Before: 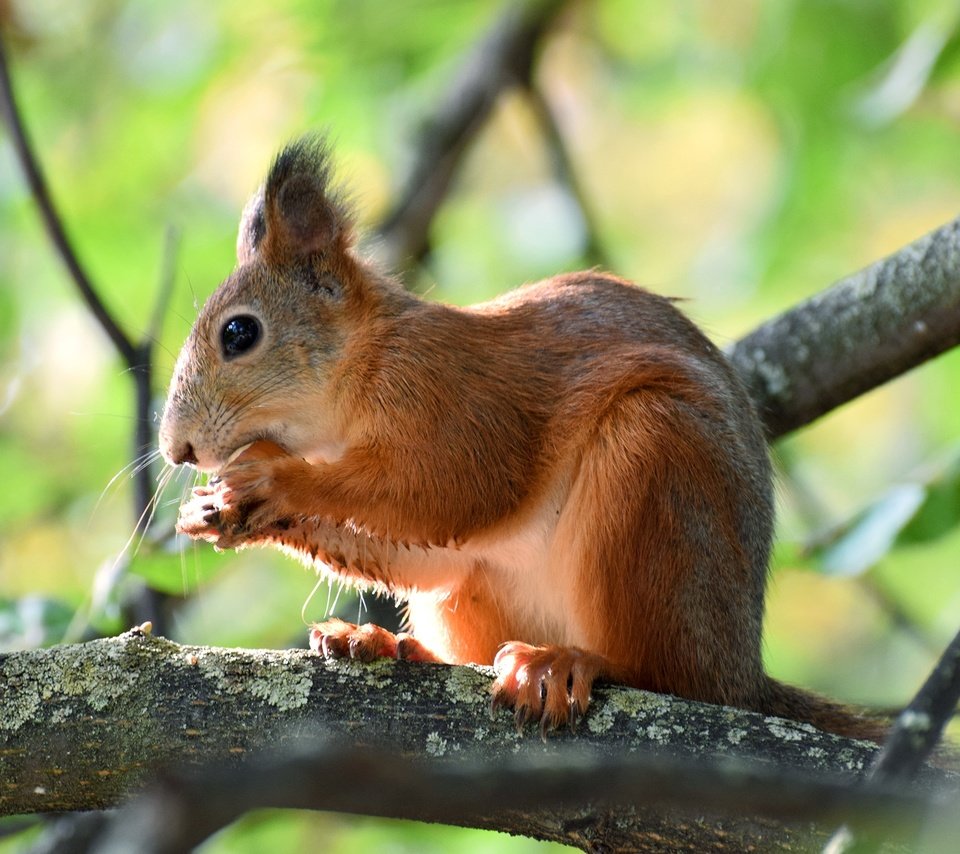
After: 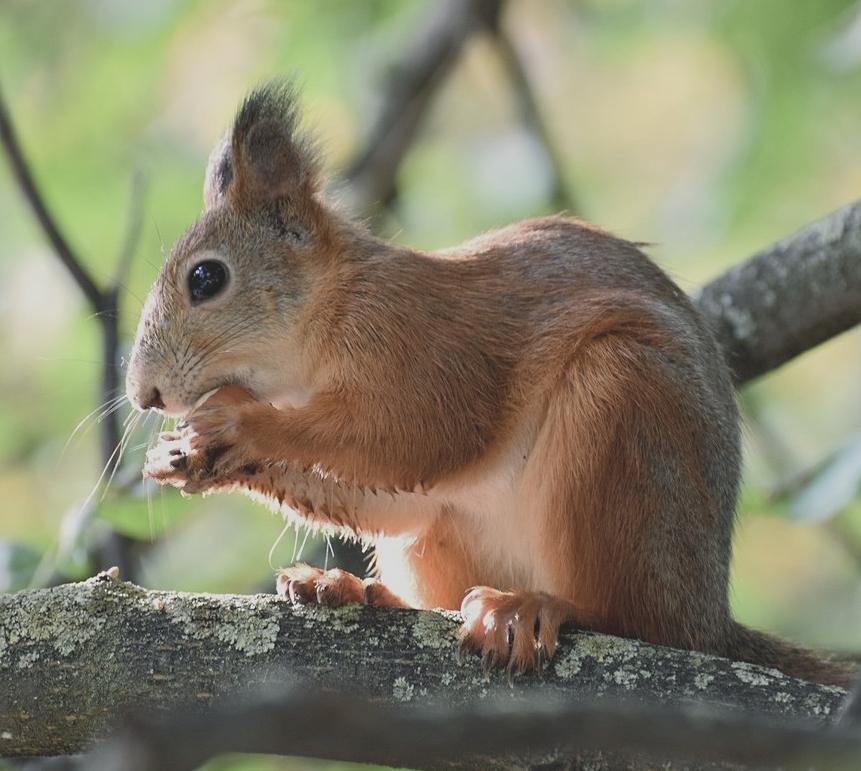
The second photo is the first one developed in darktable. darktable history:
contrast brightness saturation: contrast -0.259, saturation -0.443
sharpen: amount 0.209
crop: left 3.511%, top 6.442%, right 6.703%, bottom 3.183%
